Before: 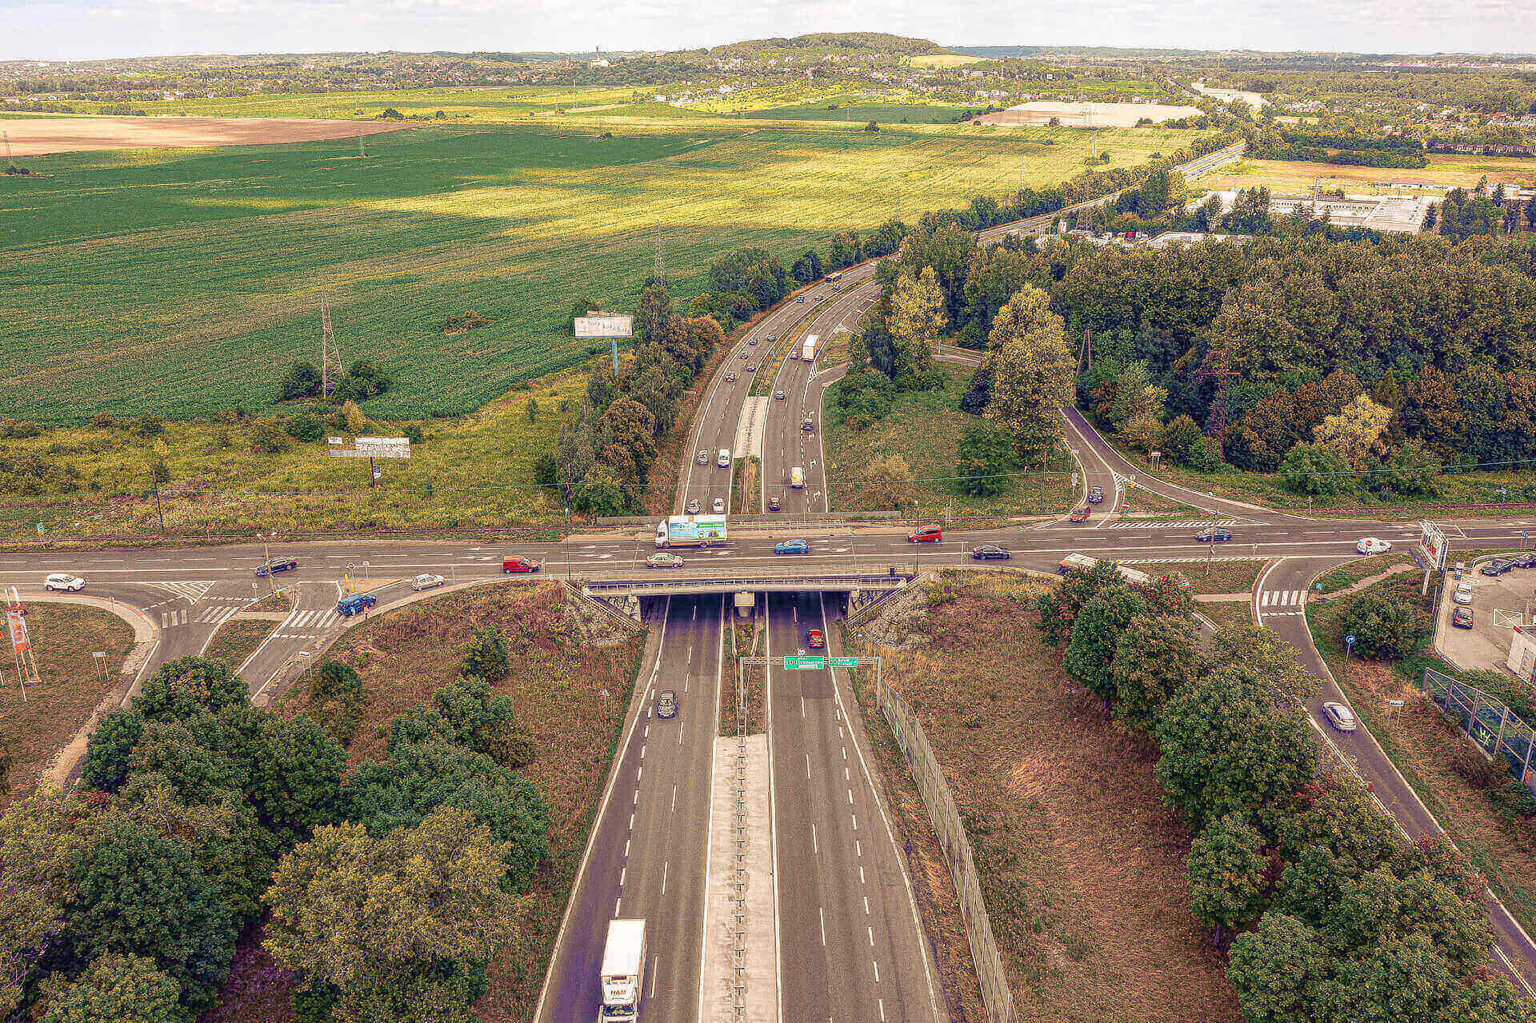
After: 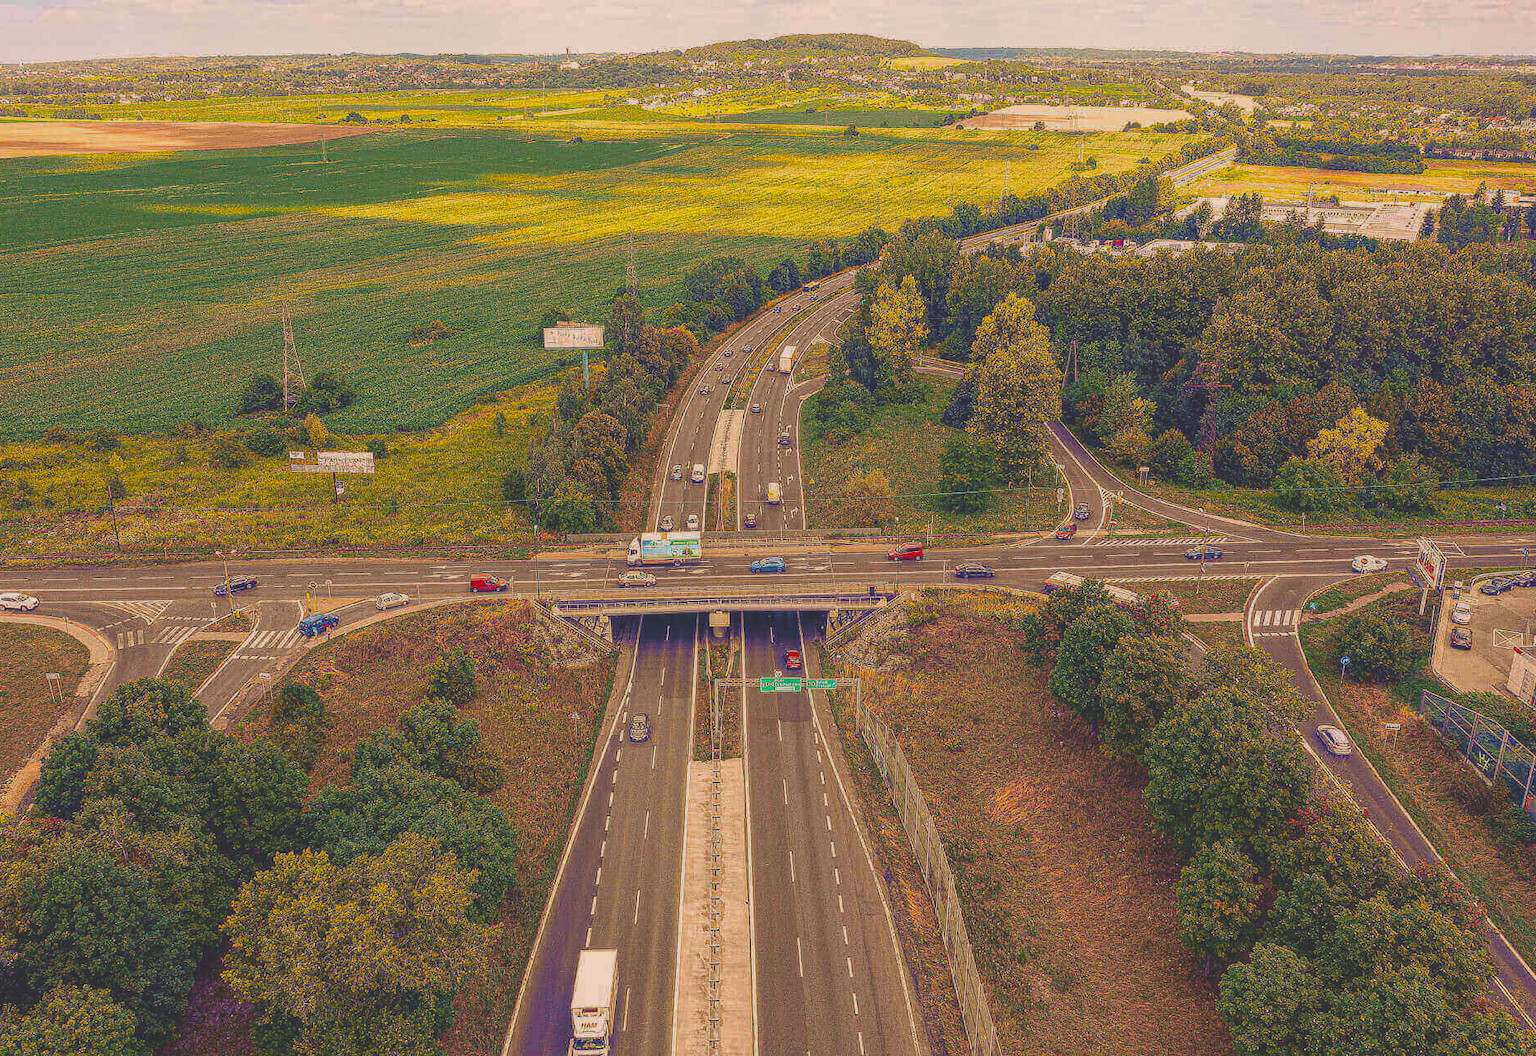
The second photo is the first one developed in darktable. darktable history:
exposure: black level correction -0.036, exposure -0.498 EV, compensate highlight preservation false
crop and rotate: left 3.171%
color balance rgb: highlights gain › chroma 3.781%, highlights gain › hue 58.79°, perceptual saturation grading › global saturation 25.874%, global vibrance 21.545%
haze removal: compatibility mode true, adaptive false
